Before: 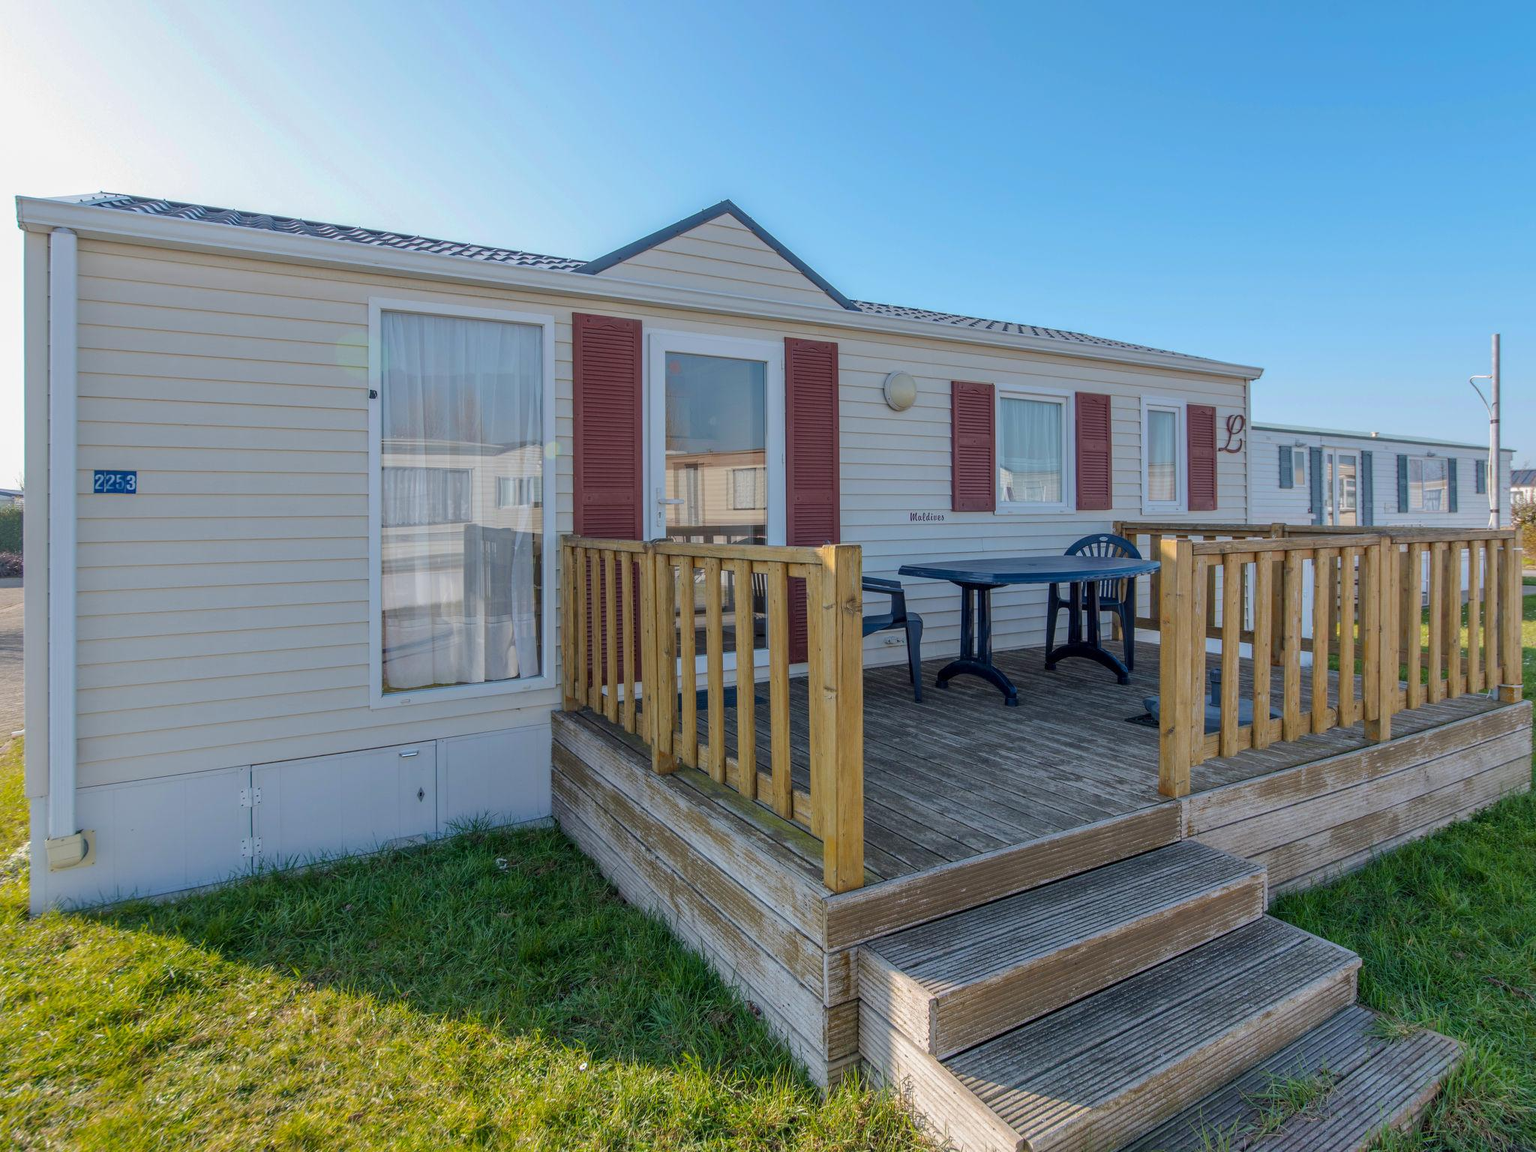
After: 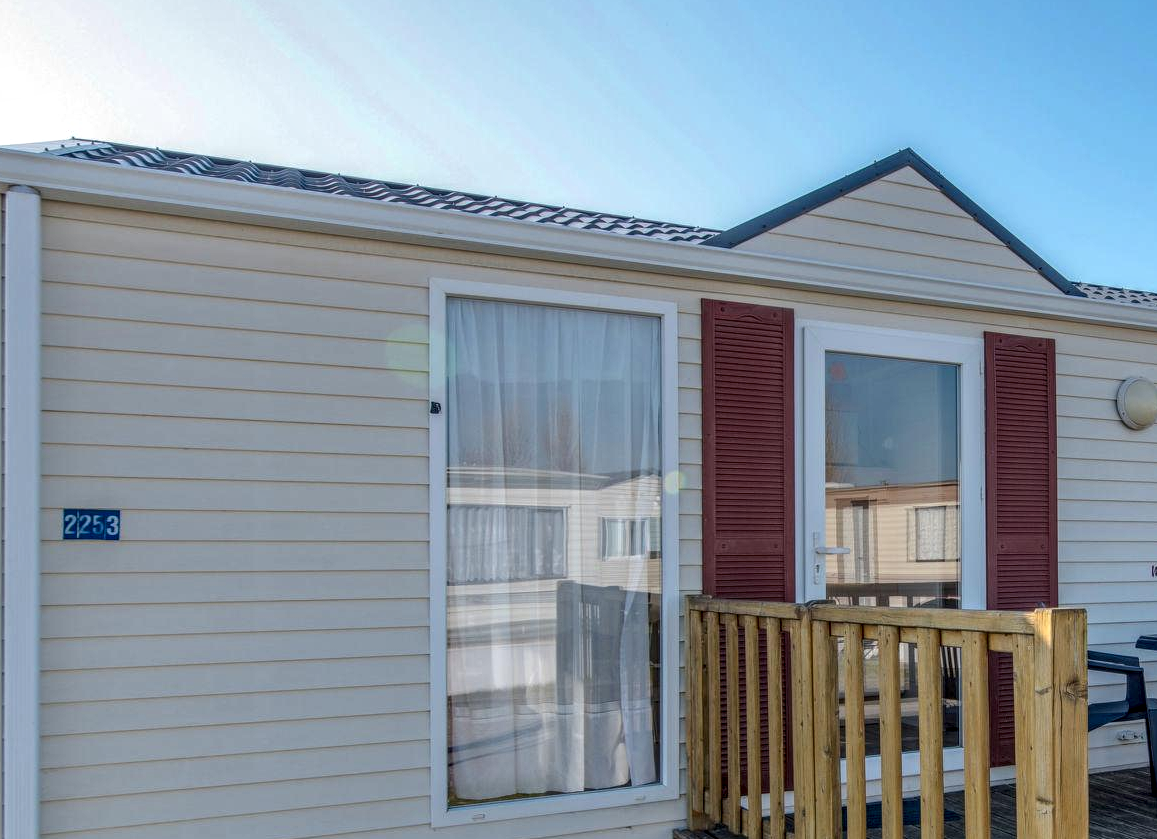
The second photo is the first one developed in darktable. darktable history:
crop and rotate: left 3.038%, top 7.699%, right 40.439%, bottom 37.674%
local contrast: detail 150%
